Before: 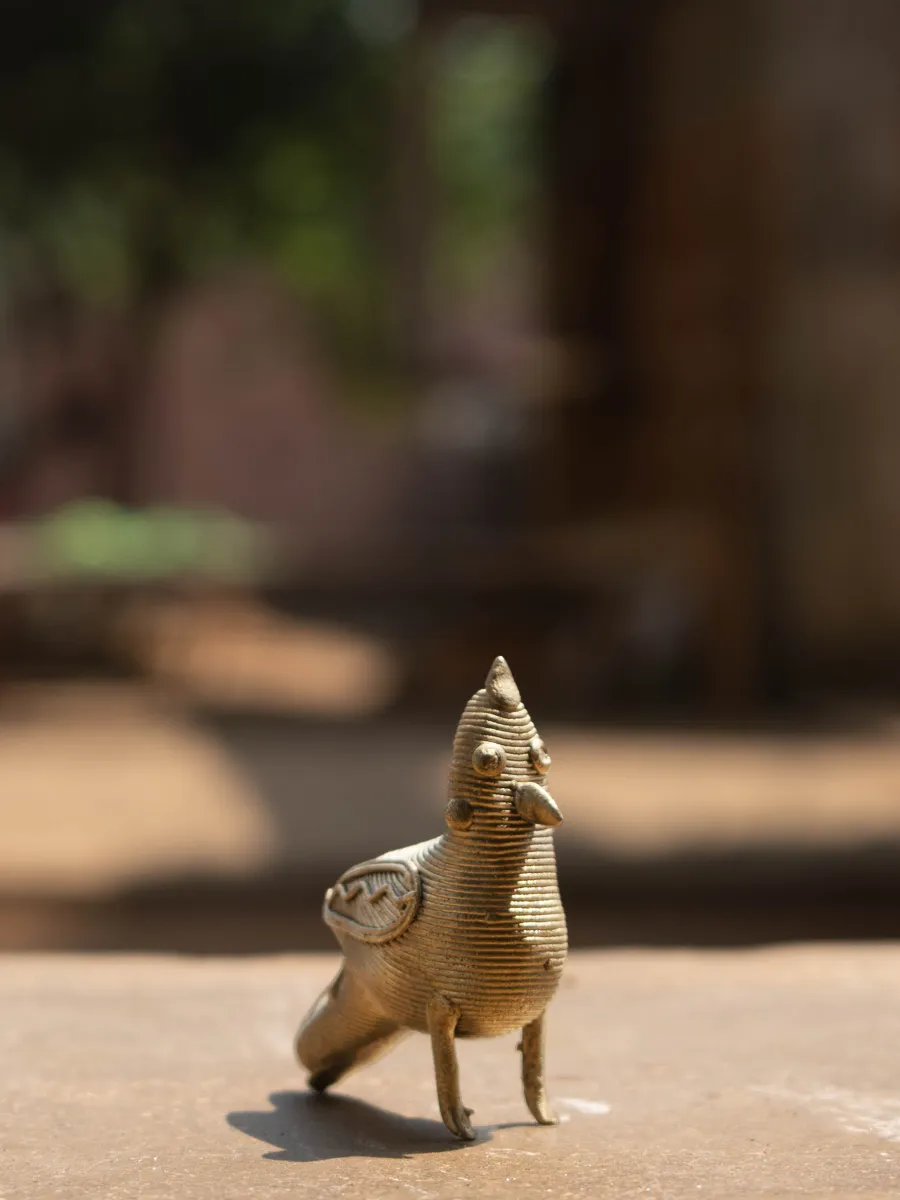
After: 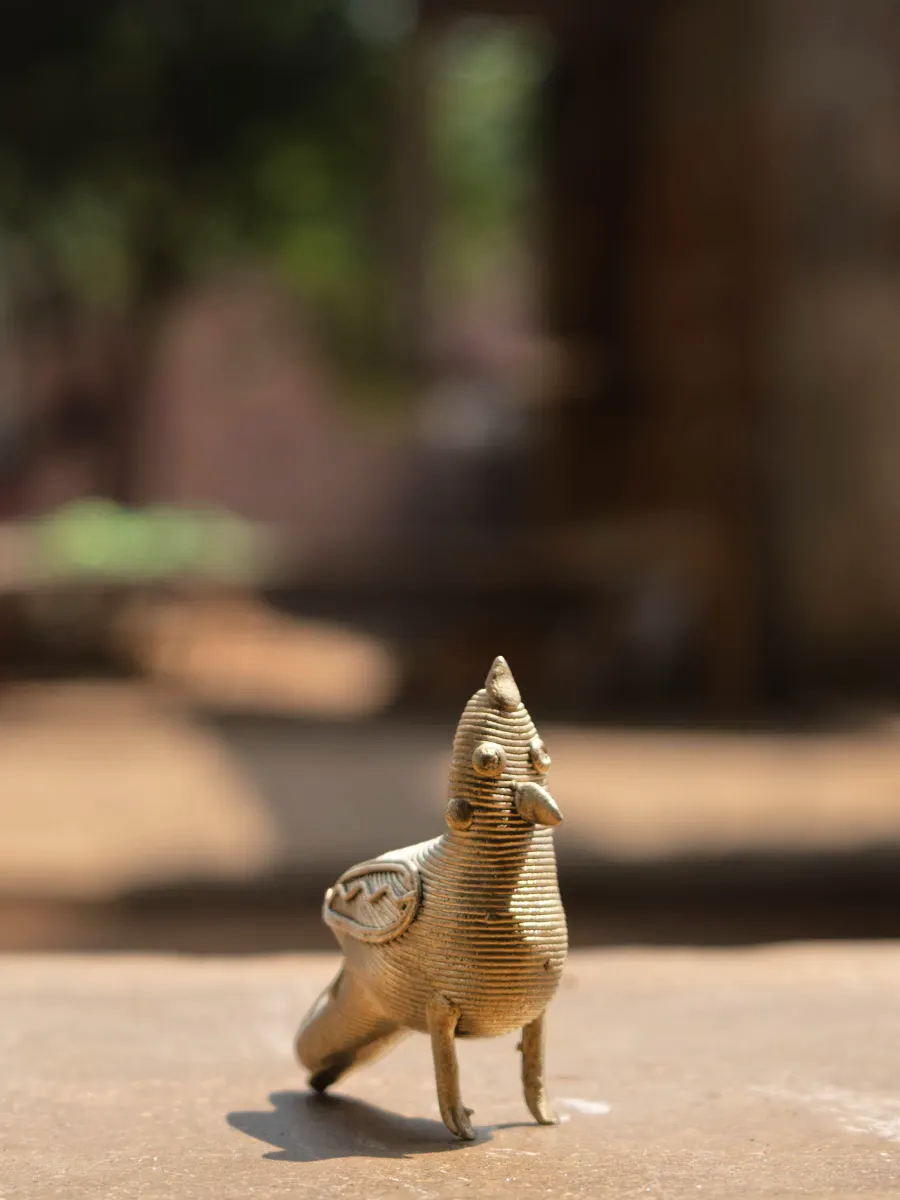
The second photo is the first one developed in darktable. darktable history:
tone equalizer: -8 EV 0.001 EV, -7 EV -0.004 EV, -6 EV 0.009 EV, -5 EV 0.032 EV, -4 EV 0.276 EV, -3 EV 0.644 EV, -2 EV 0.584 EV, -1 EV 0.187 EV, +0 EV 0.024 EV
